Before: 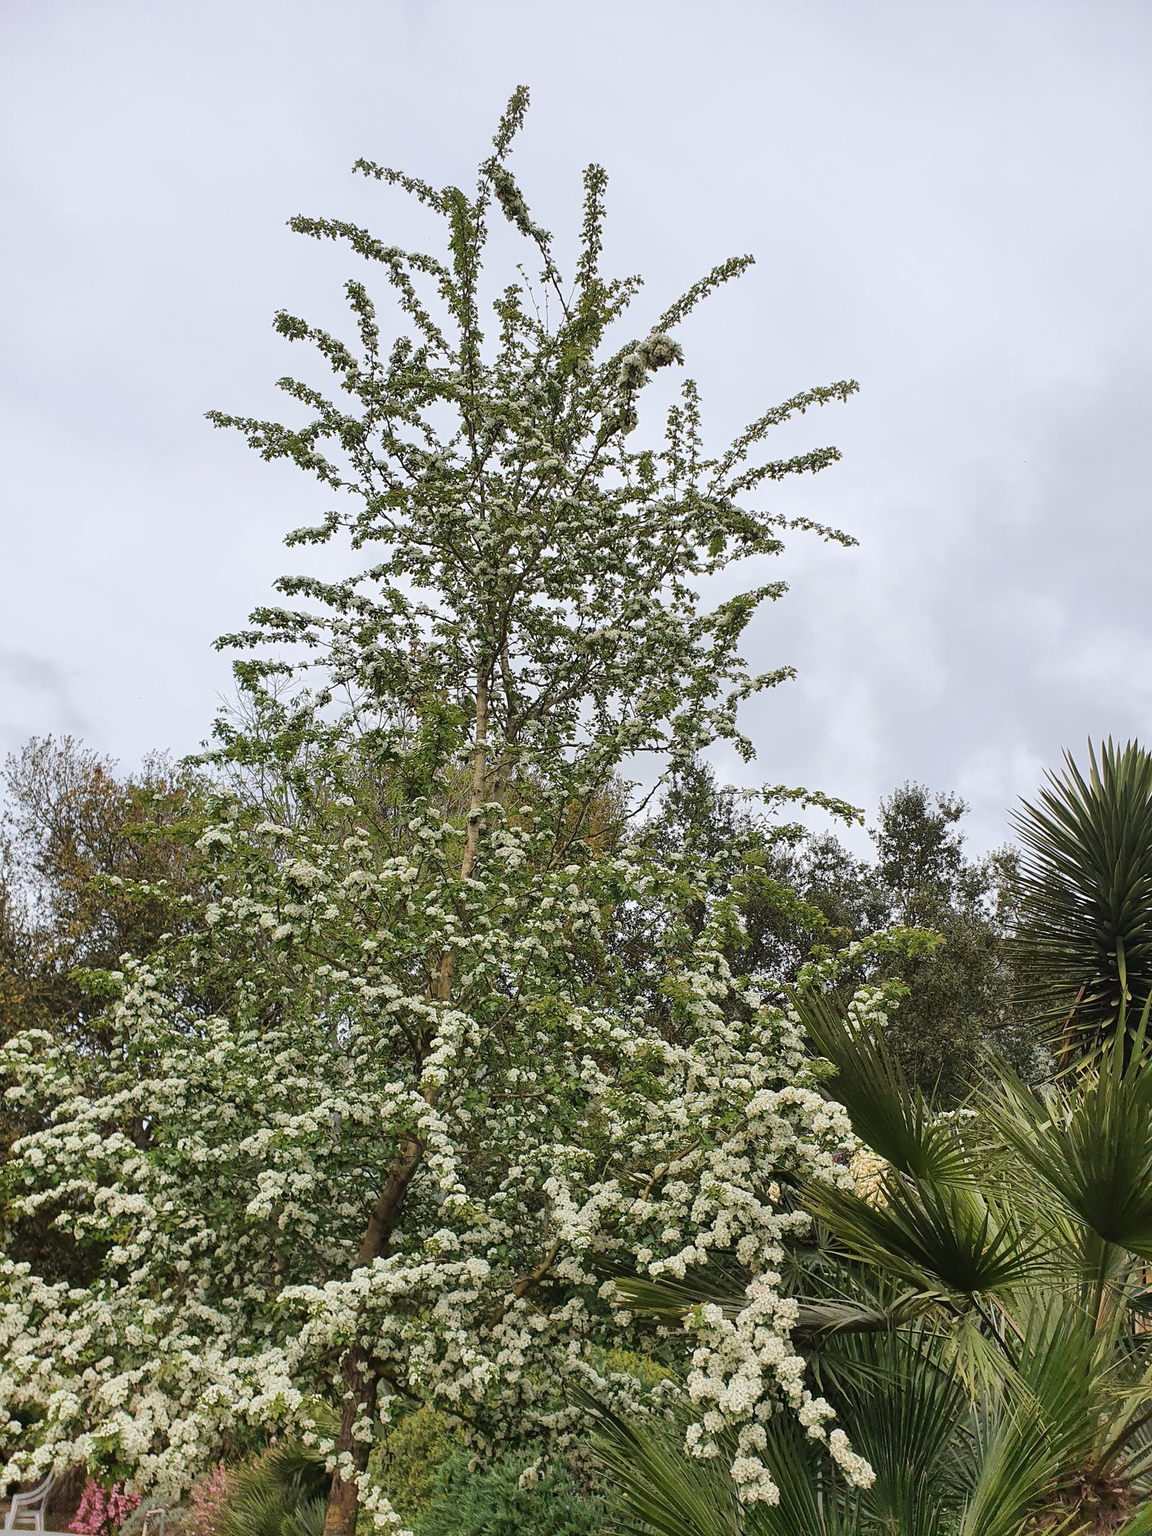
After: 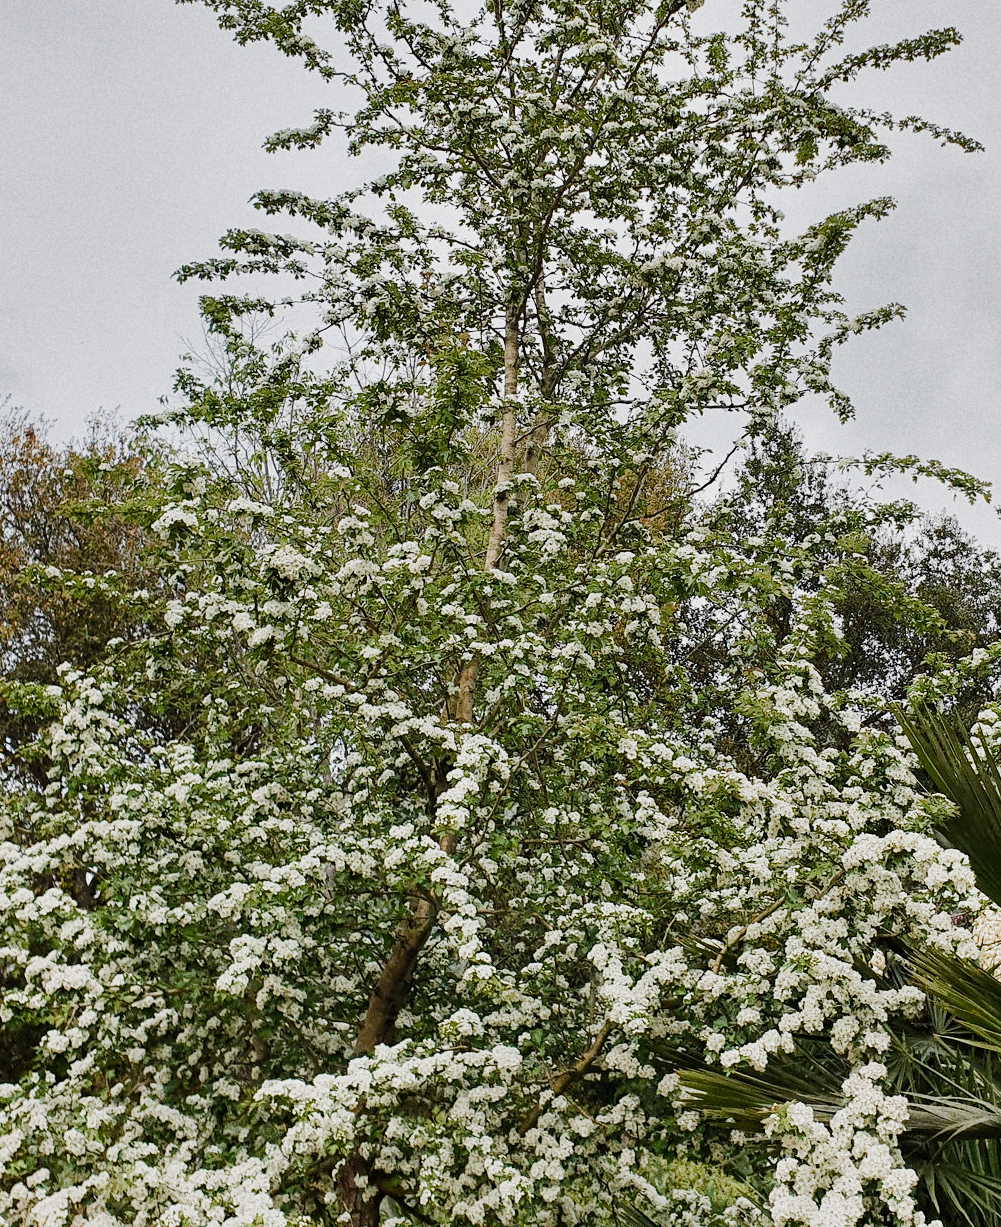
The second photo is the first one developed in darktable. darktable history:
shadows and highlights: low approximation 0.01, soften with gaussian
tone equalizer: -8 EV 0.001 EV, -7 EV -0.002 EV, -6 EV 0.002 EV, -5 EV -0.03 EV, -4 EV -0.116 EV, -3 EV -0.169 EV, -2 EV 0.24 EV, -1 EV 0.702 EV, +0 EV 0.493 EV
filmic rgb: middle gray luminance 18.42%, black relative exposure -11.25 EV, white relative exposure 3.75 EV, threshold 6 EV, target black luminance 0%, hardness 5.87, latitude 57.4%, contrast 0.963, shadows ↔ highlights balance 49.98%, add noise in highlights 0, preserve chrominance luminance Y, color science v3 (2019), use custom middle-gray values true, iterations of high-quality reconstruction 0, contrast in highlights soft, enable highlight reconstruction true
grain: coarseness 22.88 ISO
crop: left 6.488%, top 27.668%, right 24.183%, bottom 8.656%
color balance rgb: perceptual saturation grading › global saturation 20%, perceptual saturation grading › highlights -50%, perceptual saturation grading › shadows 30%
